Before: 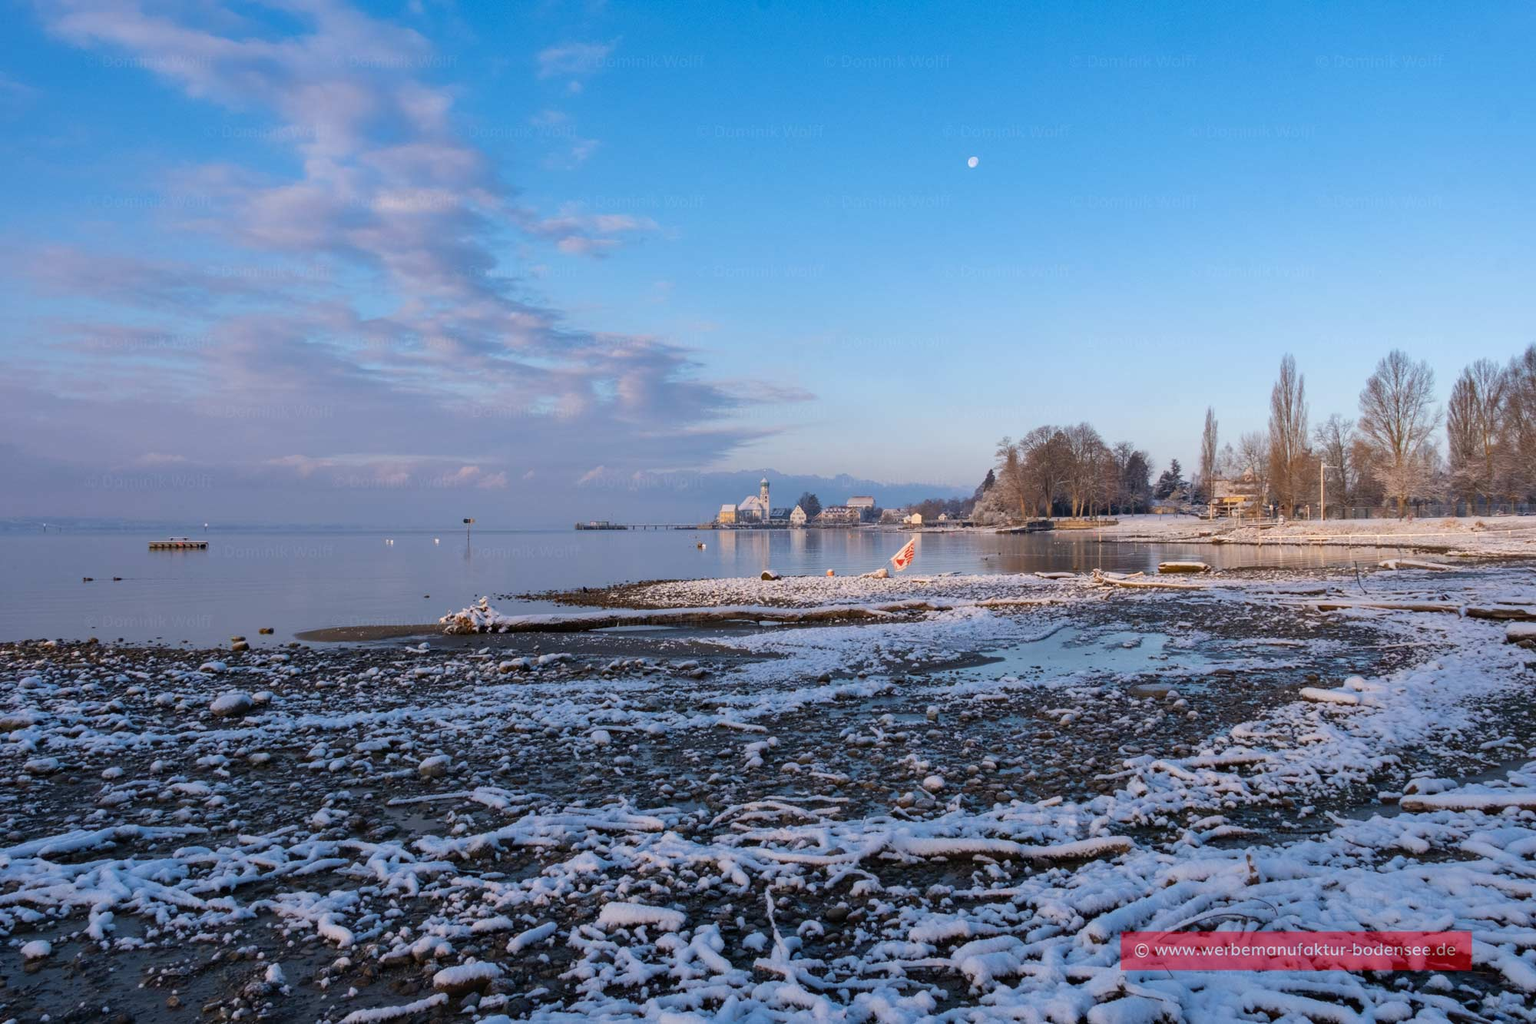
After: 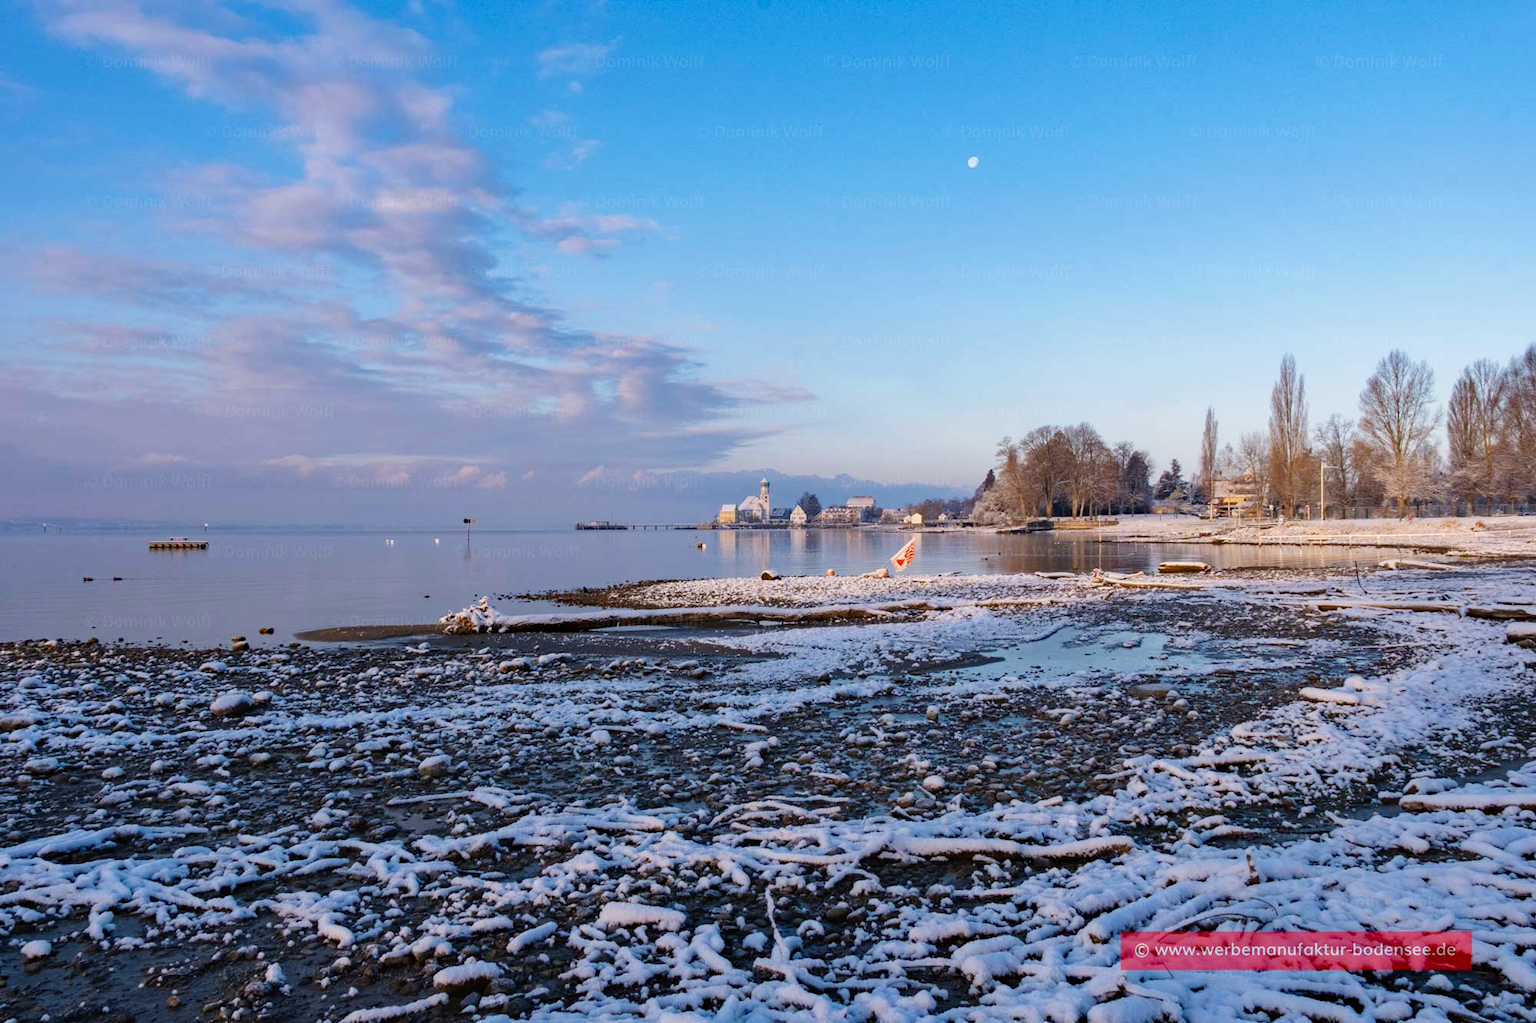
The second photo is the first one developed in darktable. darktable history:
exposure: exposure -0.072 EV, compensate highlight preservation false
haze removal: compatibility mode true, adaptive false
tone curve: curves: ch0 [(0, 0) (0.003, 0.019) (0.011, 0.019) (0.025, 0.026) (0.044, 0.043) (0.069, 0.066) (0.1, 0.095) (0.136, 0.133) (0.177, 0.181) (0.224, 0.233) (0.277, 0.302) (0.335, 0.375) (0.399, 0.452) (0.468, 0.532) (0.543, 0.609) (0.623, 0.695) (0.709, 0.775) (0.801, 0.865) (0.898, 0.932) (1, 1)], preserve colors none
color balance: on, module defaults
